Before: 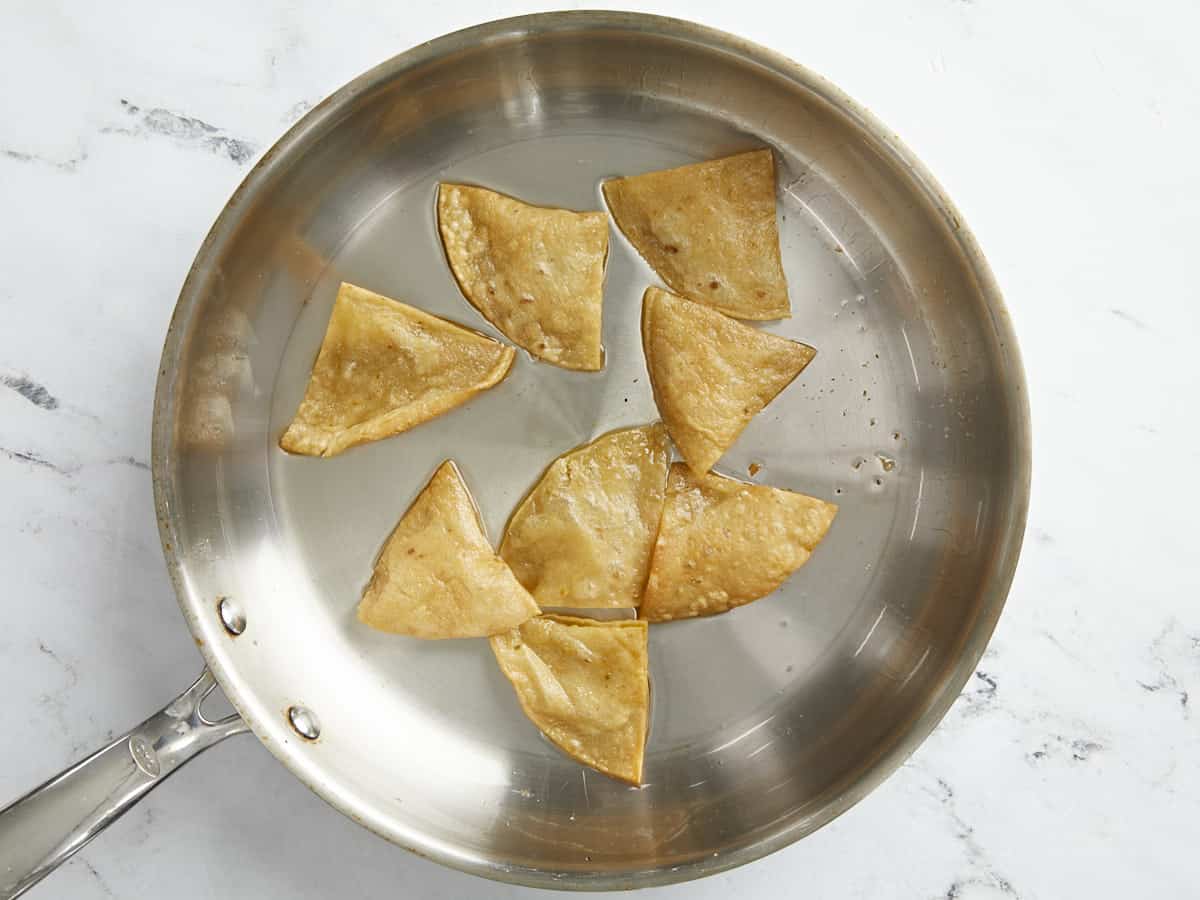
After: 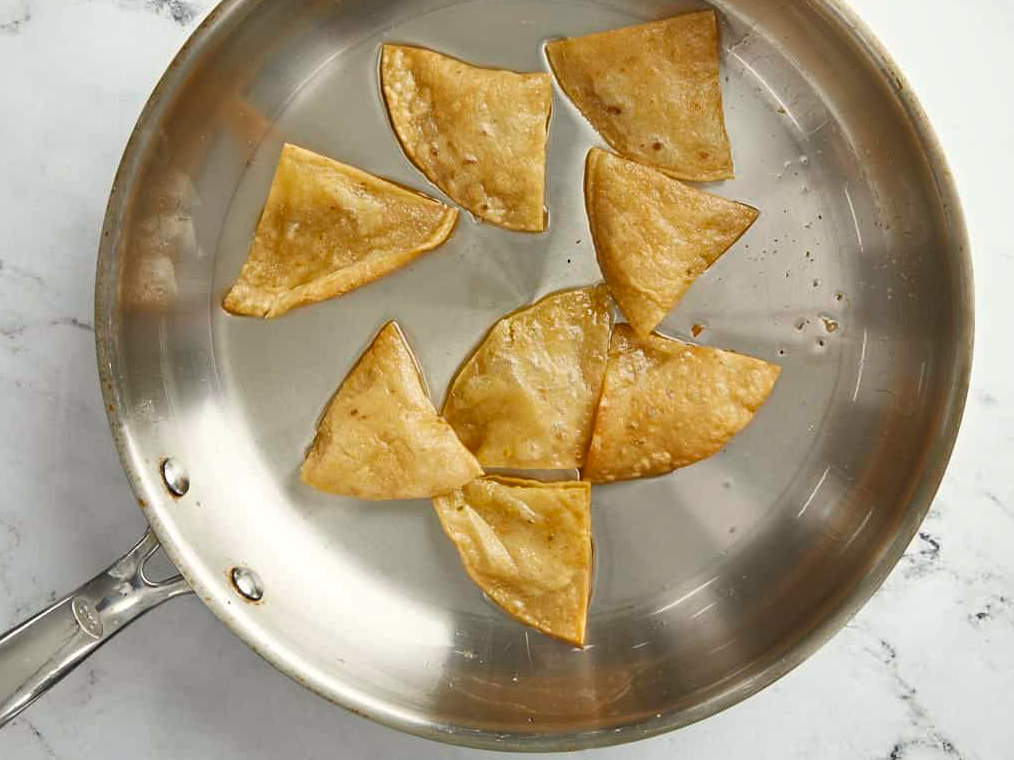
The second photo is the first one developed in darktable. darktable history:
shadows and highlights: low approximation 0.01, soften with gaussian
color correction: highlights b* 2.93
color zones: curves: ch0 [(0.068, 0.464) (0.25, 0.5) (0.48, 0.508) (0.75, 0.536) (0.886, 0.476) (0.967, 0.456)]; ch1 [(0.066, 0.456) (0.25, 0.5) (0.616, 0.508) (0.746, 0.56) (0.934, 0.444)]
crop and rotate: left 4.785%, top 15.479%, right 10.648%
